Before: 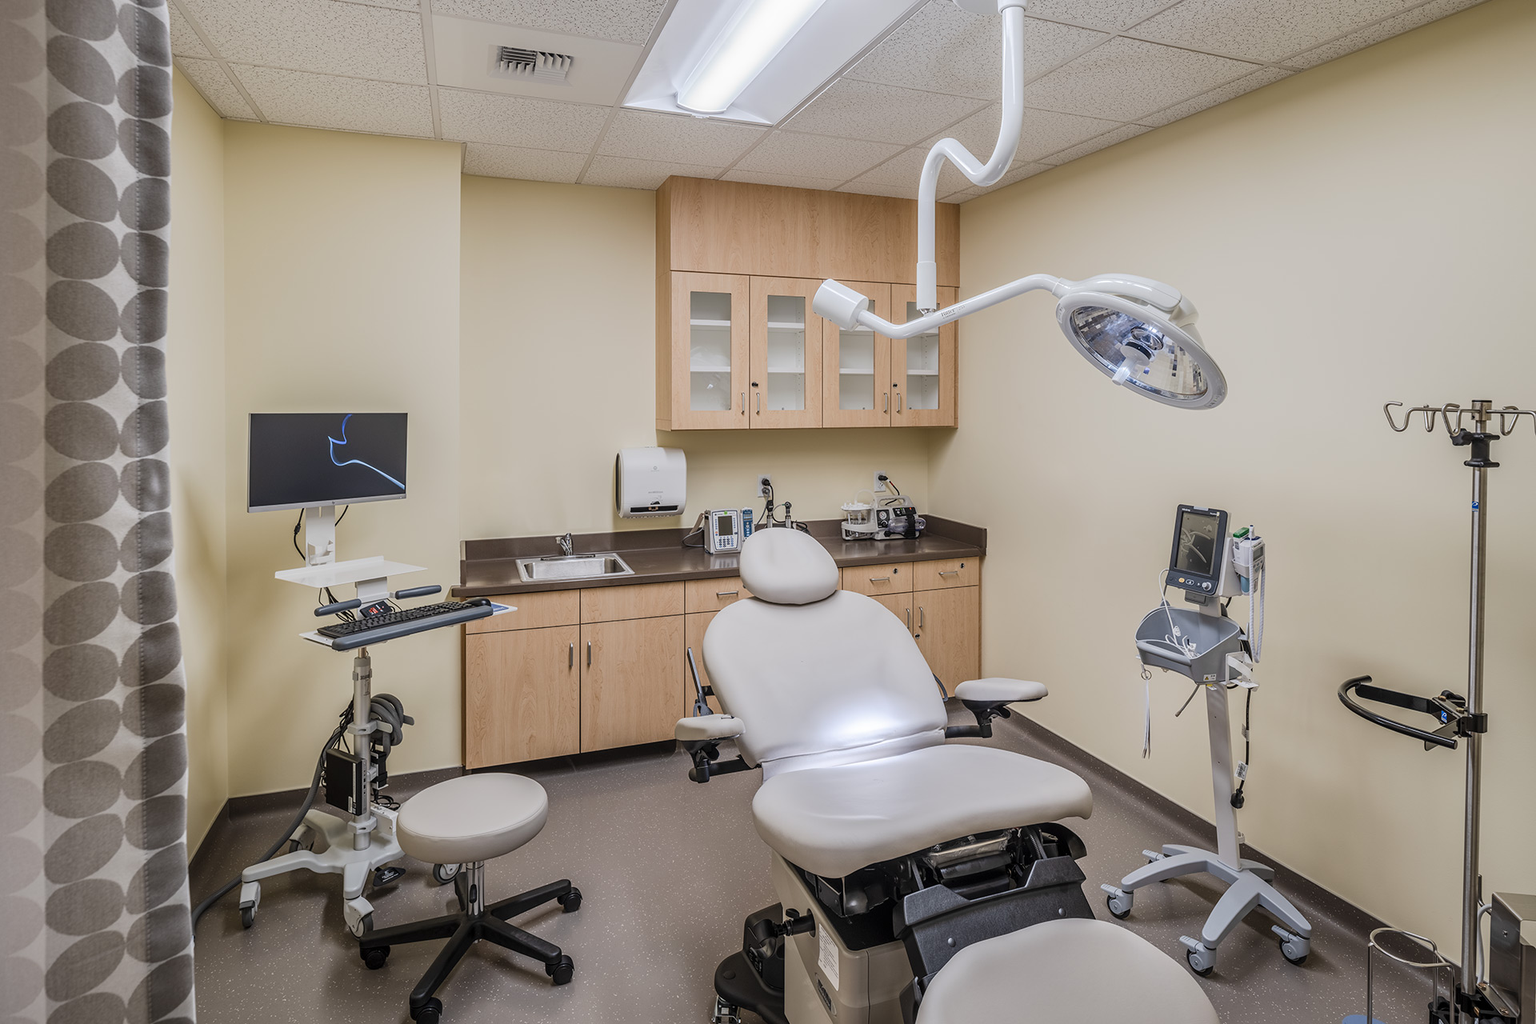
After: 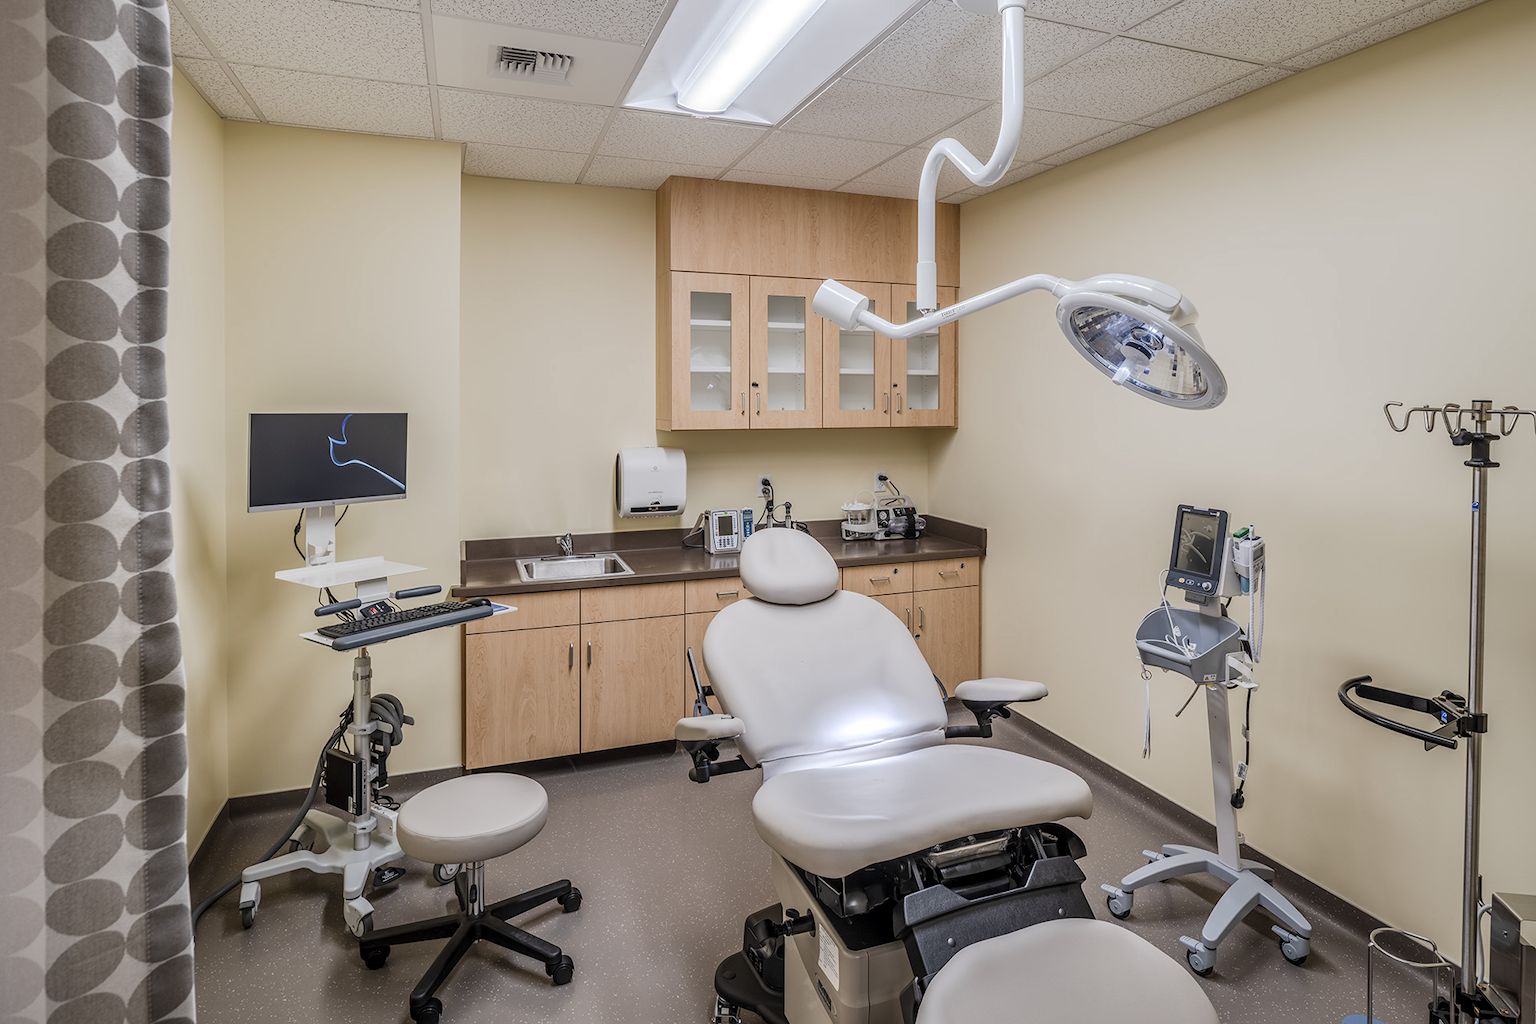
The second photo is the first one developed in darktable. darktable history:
local contrast: highlights 101%, shadows 100%, detail 119%, midtone range 0.2
